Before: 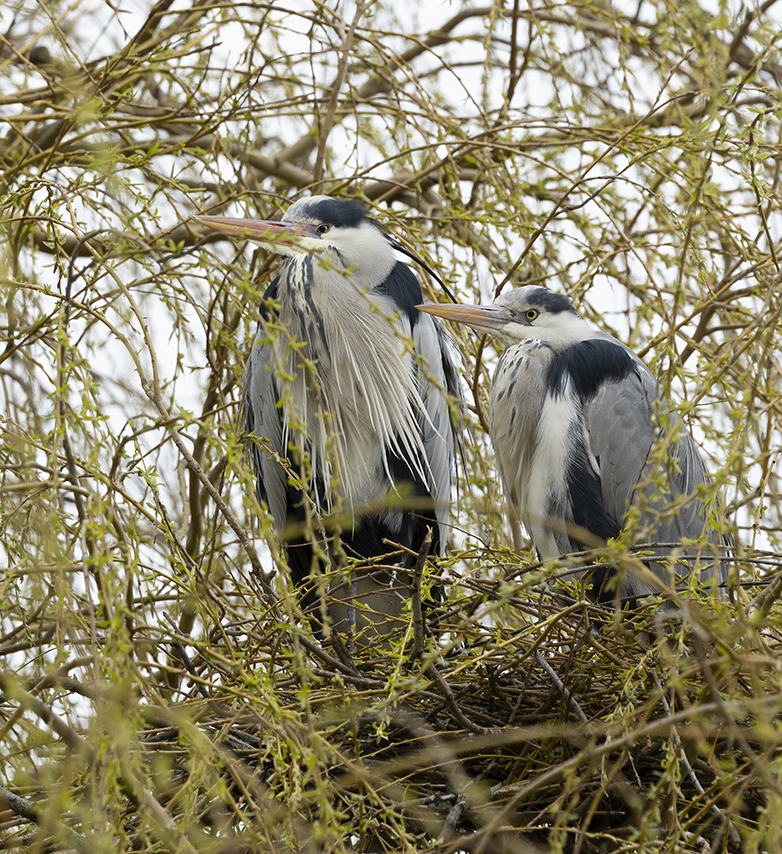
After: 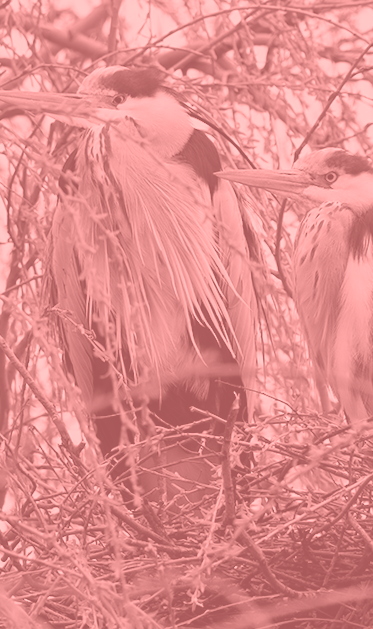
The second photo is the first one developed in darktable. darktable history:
crop and rotate: angle 0.02°, left 24.353%, top 13.219%, right 26.156%, bottom 8.224%
color balance: lift [1, 0.998, 1.001, 1.002], gamma [1, 1.02, 1, 0.98], gain [1, 1.02, 1.003, 0.98]
colorize: saturation 51%, source mix 50.67%, lightness 50.67%
rotate and perspective: rotation -2.12°, lens shift (vertical) 0.009, lens shift (horizontal) -0.008, automatic cropping original format, crop left 0.036, crop right 0.964, crop top 0.05, crop bottom 0.959
exposure: black level correction -0.015, exposure -0.125 EV, compensate highlight preservation false
